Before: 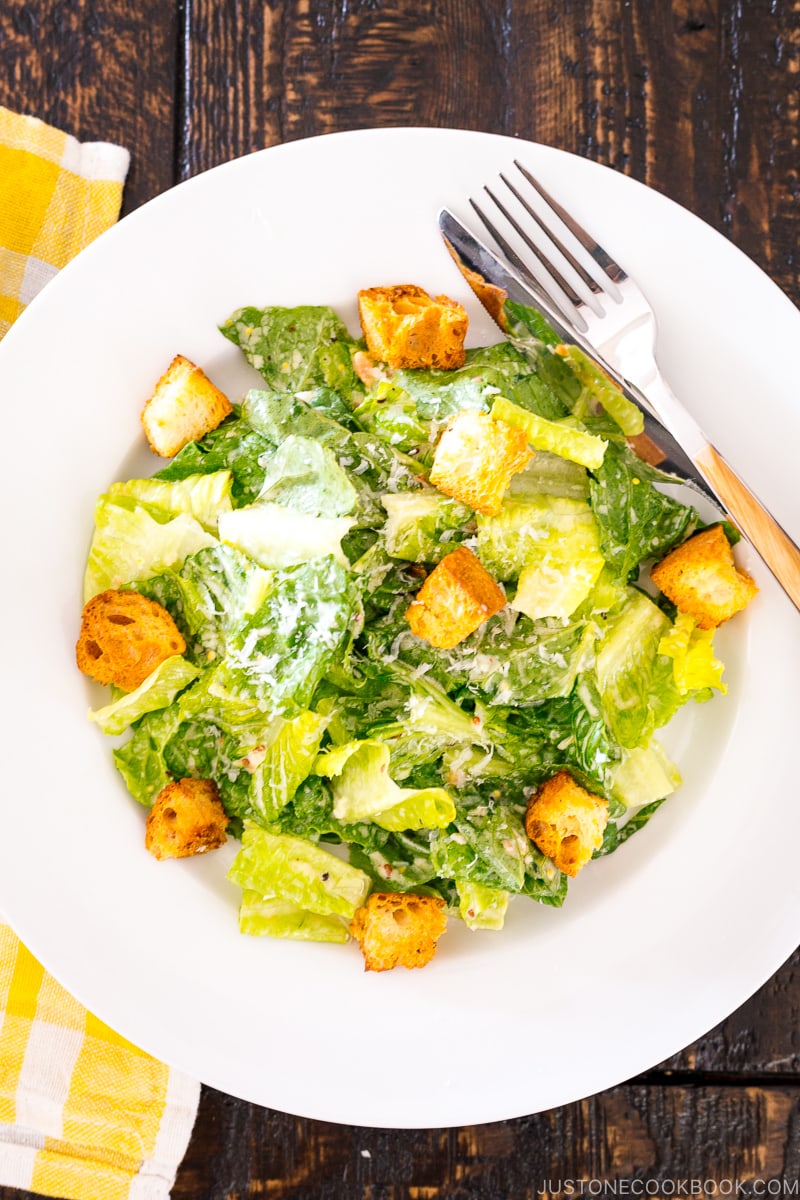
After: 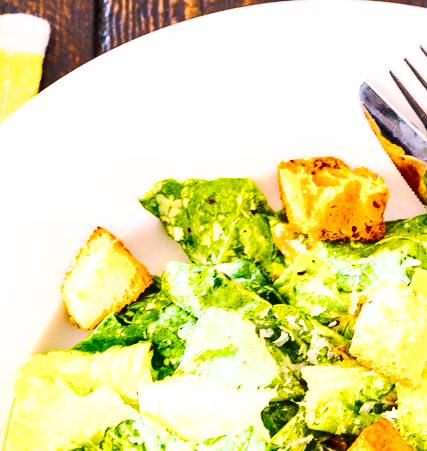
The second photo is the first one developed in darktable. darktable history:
tone curve: curves: ch0 [(0, 0) (0.091, 0.075) (0.389, 0.441) (0.696, 0.808) (0.844, 0.908) (0.909, 0.942) (1, 0.973)]; ch1 [(0, 0) (0.437, 0.404) (0.48, 0.486) (0.5, 0.5) (0.529, 0.556) (0.58, 0.606) (0.616, 0.654) (1, 1)]; ch2 [(0, 0) (0.442, 0.415) (0.5, 0.5) (0.535, 0.567) (0.585, 0.632) (1, 1)]
crop: left 10.117%, top 10.739%, right 36.498%, bottom 51.611%
exposure: black level correction 0.001, exposure 0.499 EV, compensate highlight preservation false
color correction: highlights a* -0.114, highlights b* 0.122
base curve: curves: ch0 [(0, 0) (0.262, 0.32) (0.722, 0.705) (1, 1)], preserve colors none
shadows and highlights: soften with gaussian
color balance rgb: highlights gain › chroma 0.188%, highlights gain › hue 332.68°, perceptual saturation grading › global saturation 36.91%, perceptual saturation grading › shadows 36.166%
